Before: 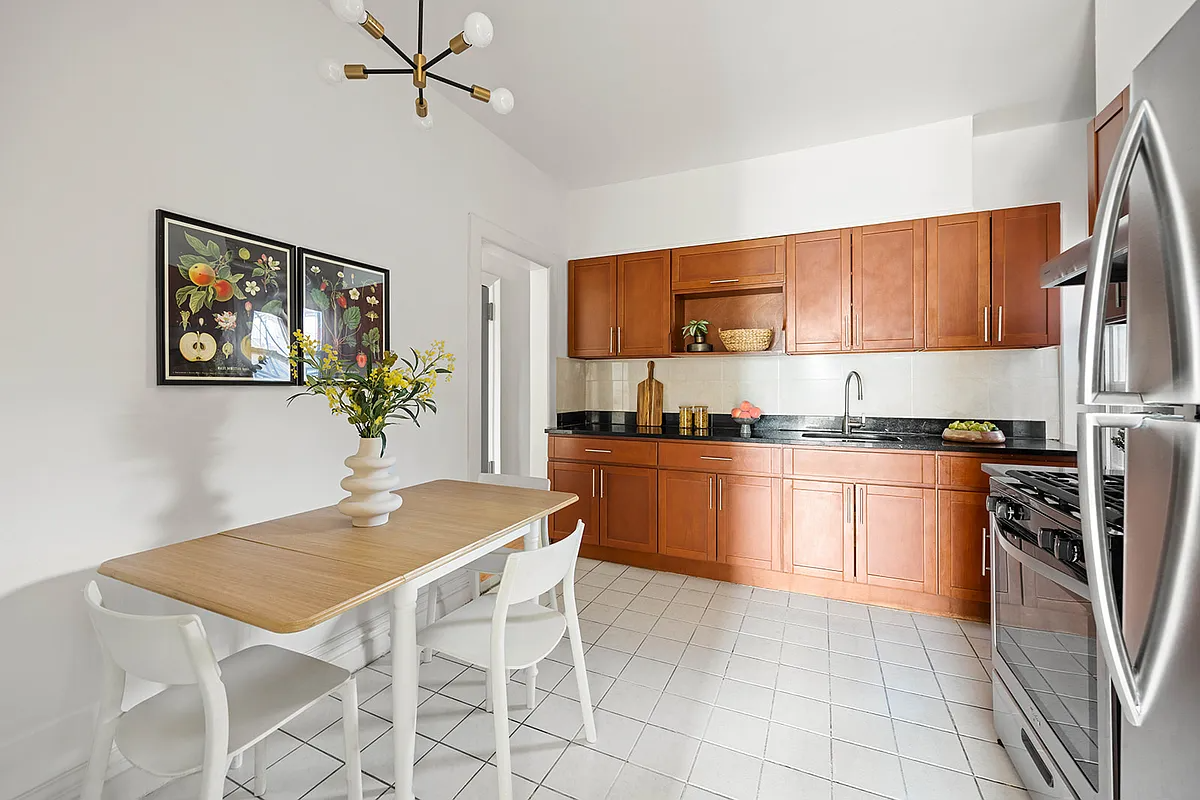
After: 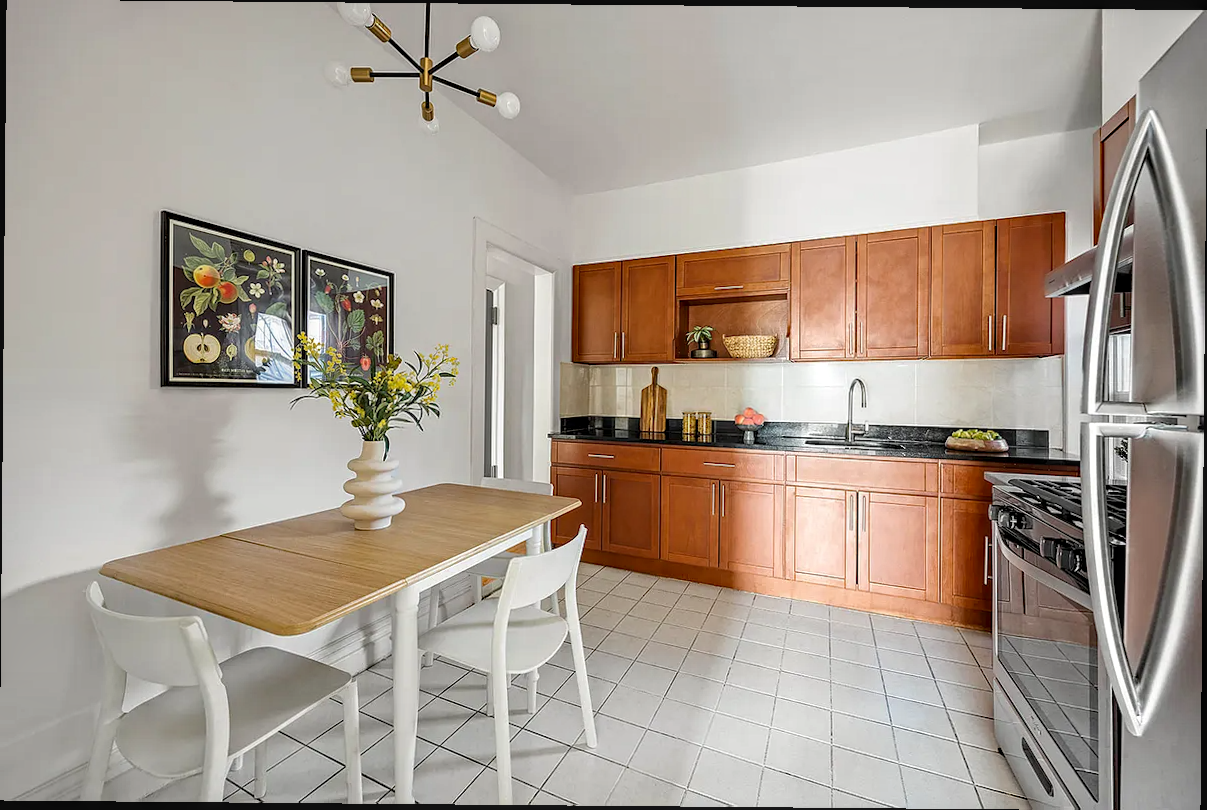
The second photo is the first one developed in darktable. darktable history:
local contrast: on, module defaults
haze removal: compatibility mode true, adaptive false
crop and rotate: angle -0.508°
